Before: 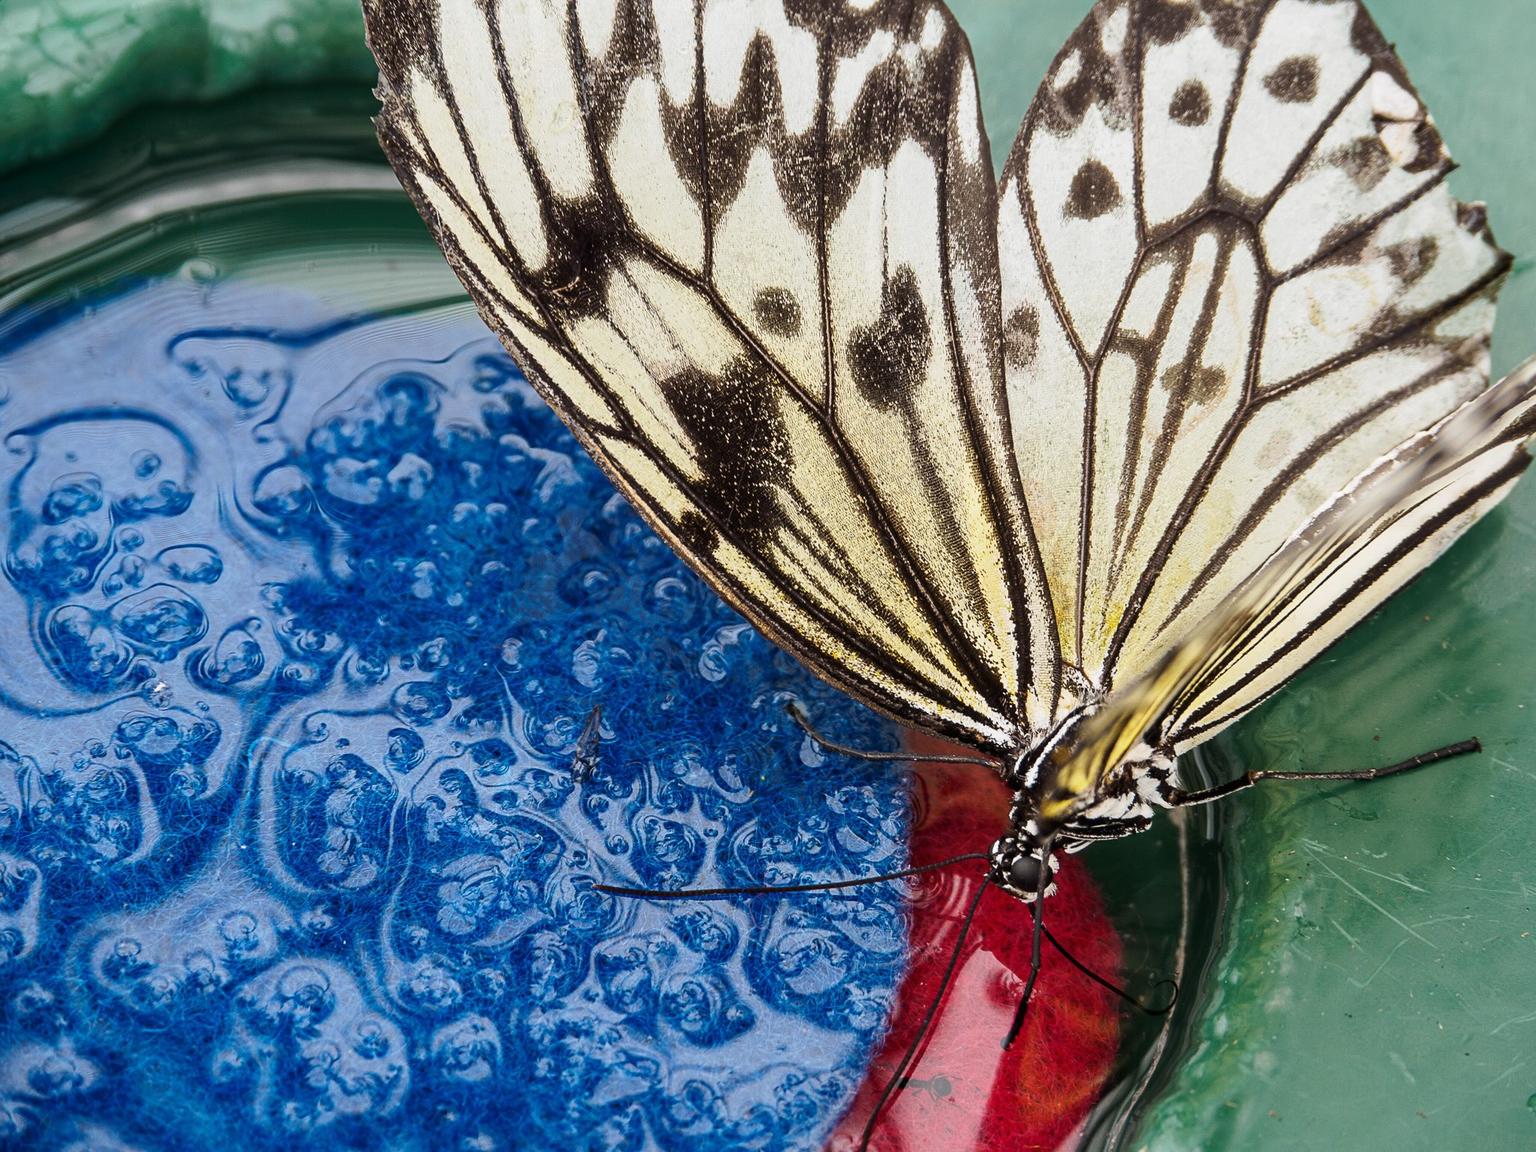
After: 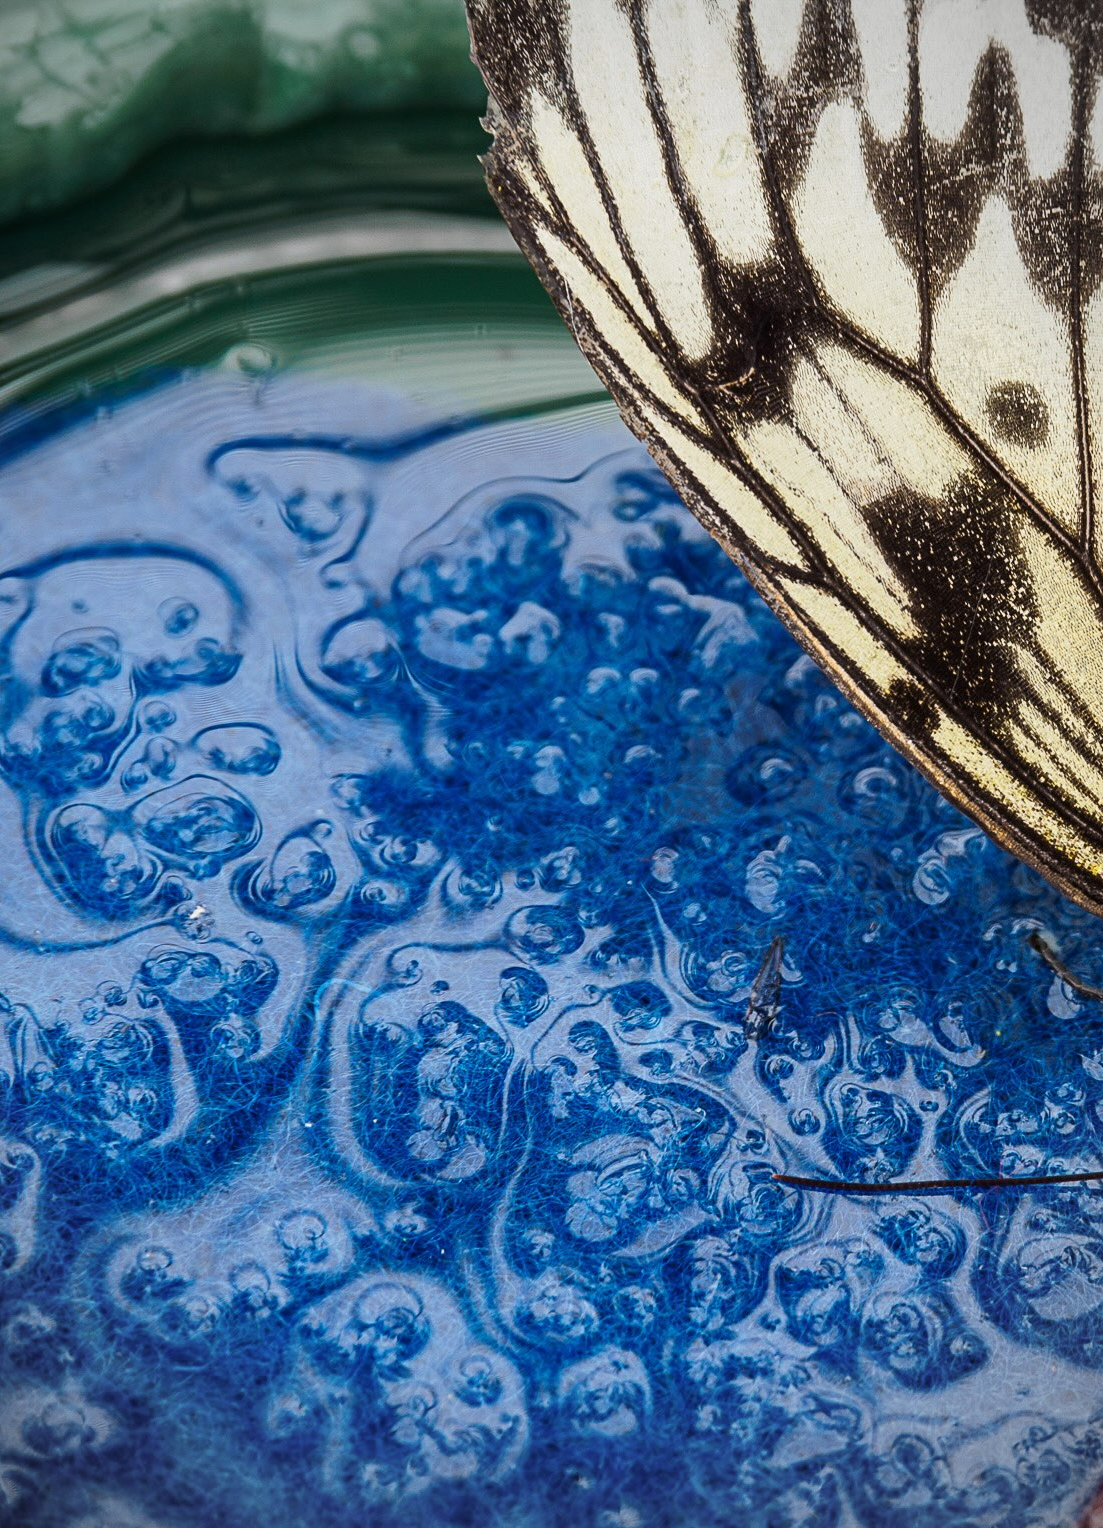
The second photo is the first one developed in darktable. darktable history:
vignetting: on, module defaults
crop: left 0.766%, right 45.159%, bottom 0.079%
